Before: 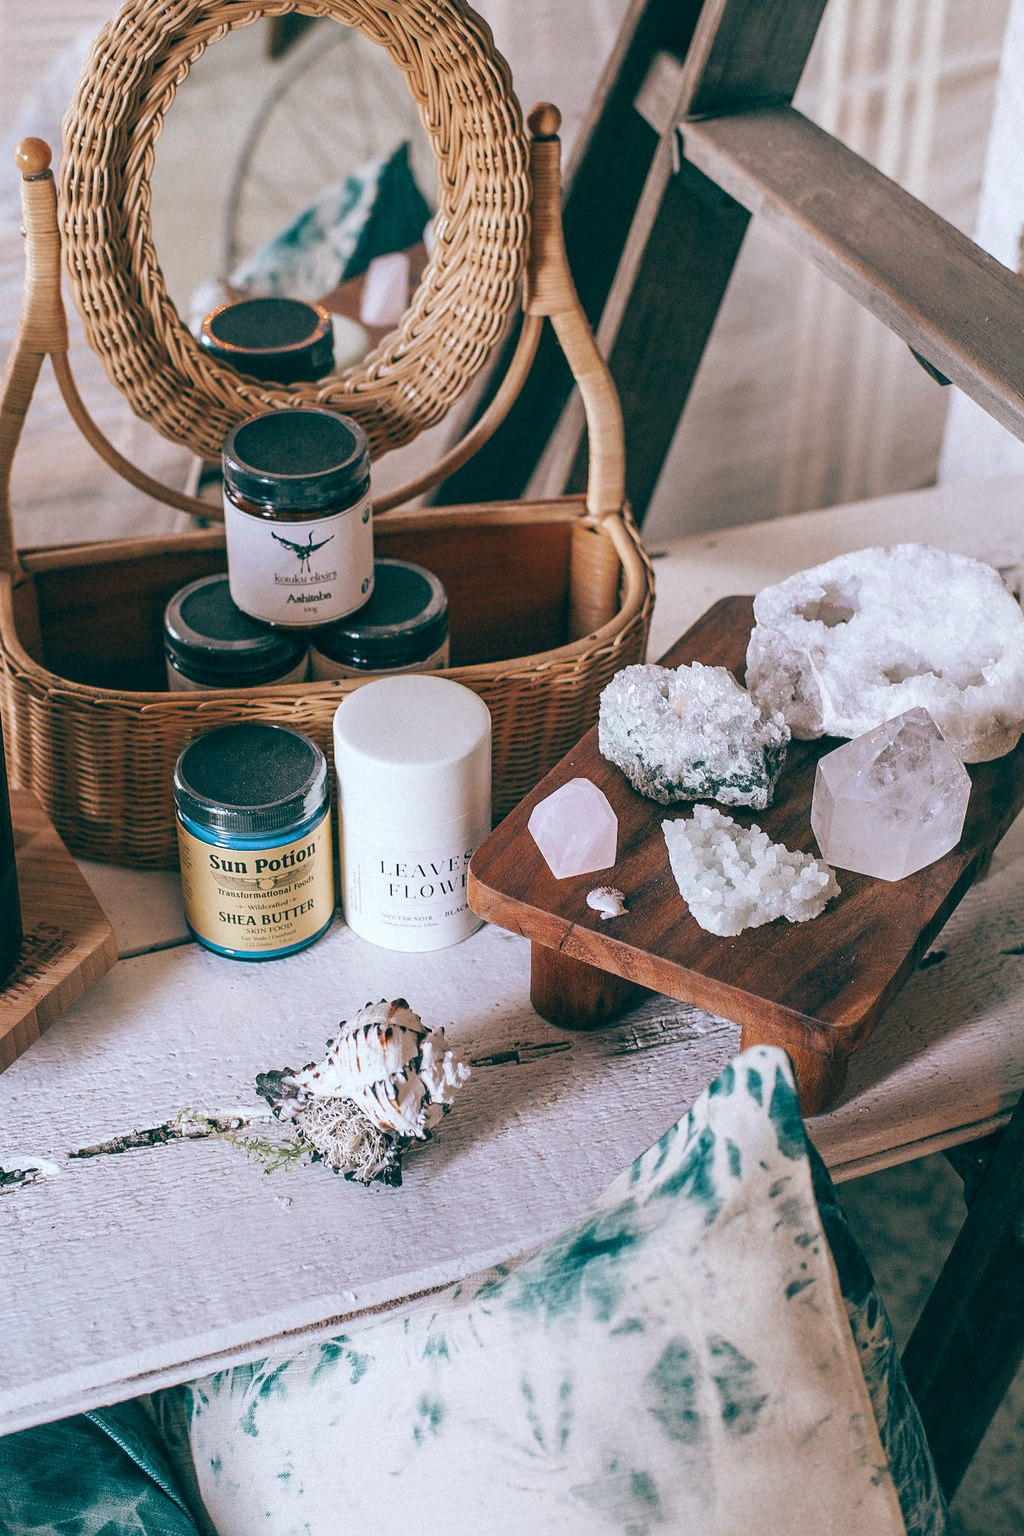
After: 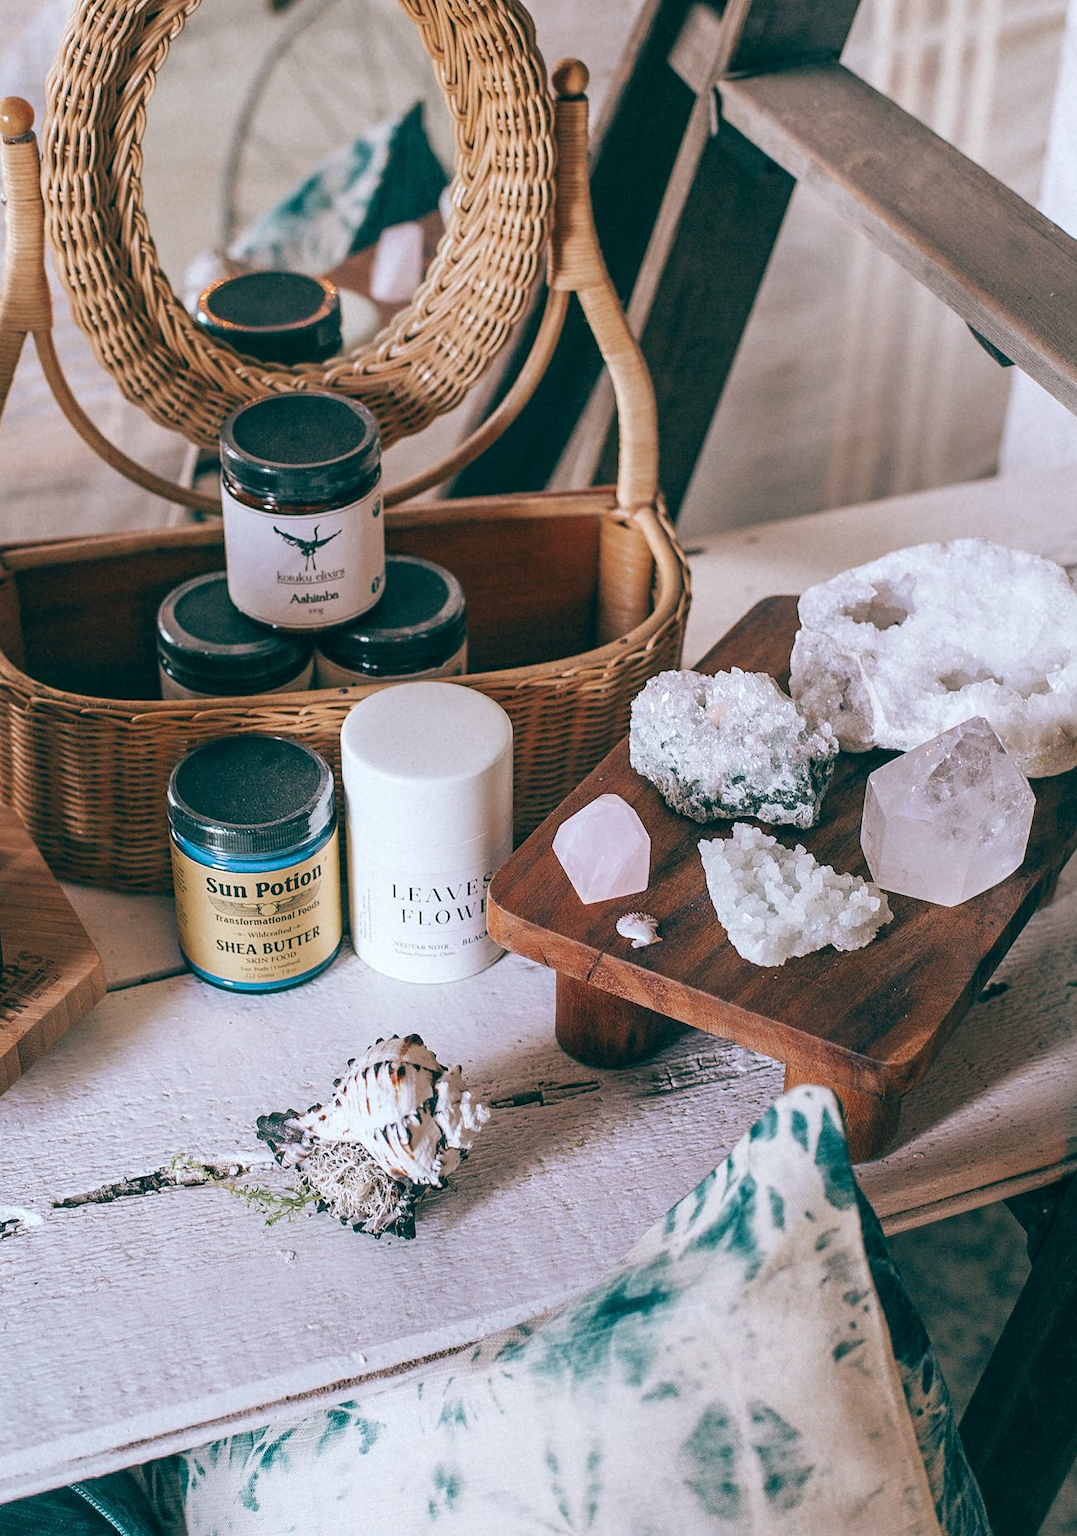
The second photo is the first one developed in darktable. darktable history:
crop: left 2.044%, top 3.194%, right 1.241%, bottom 4.913%
